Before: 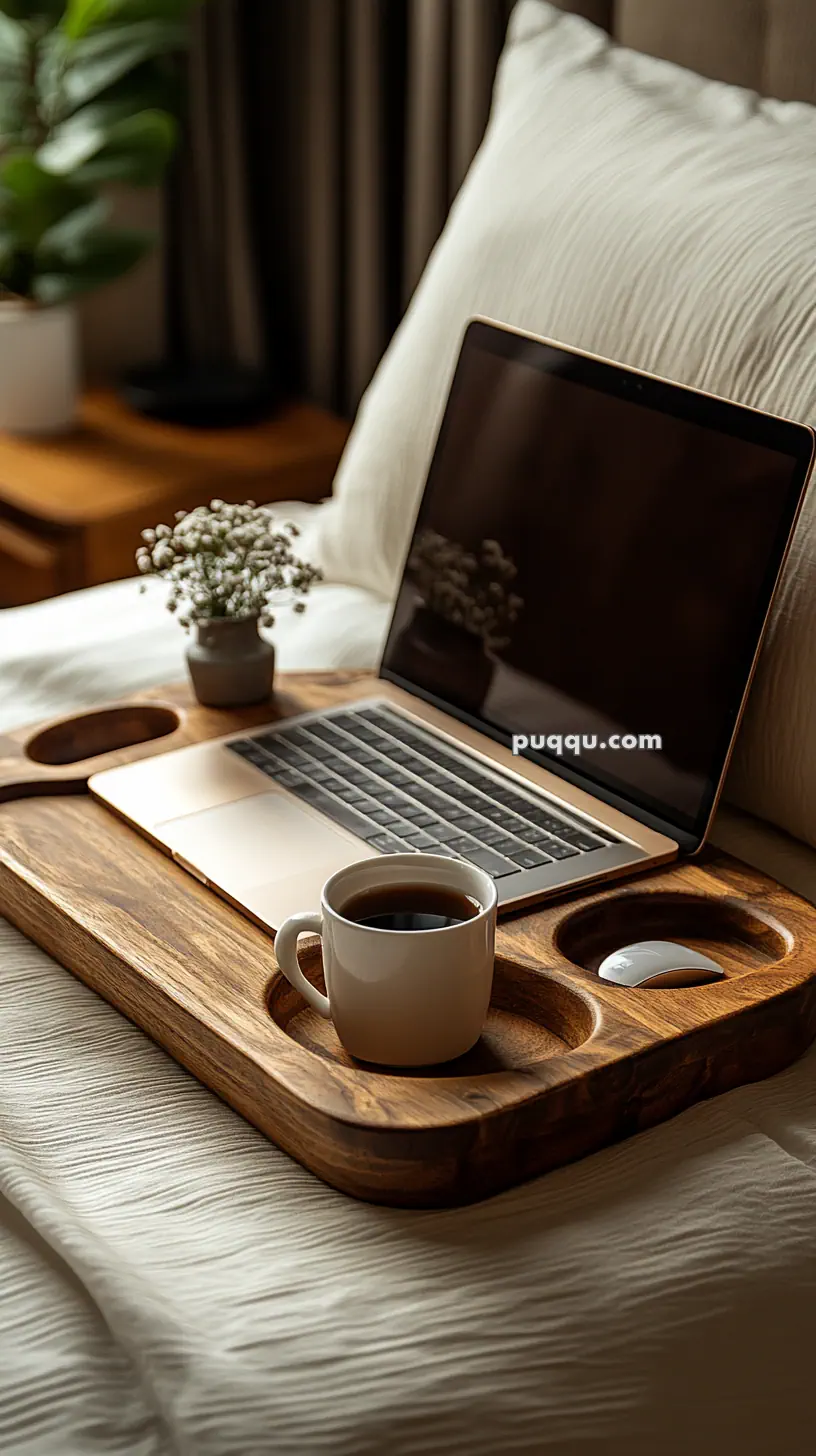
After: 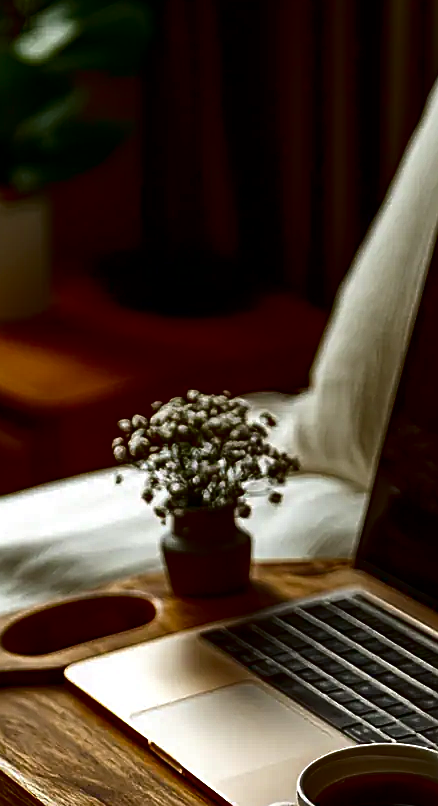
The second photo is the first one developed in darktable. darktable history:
sharpen: on, module defaults
haze removal: strength 0.29, distance 0.252, compatibility mode true, adaptive false
crop and rotate: left 3.047%, top 7.617%, right 43.156%, bottom 36.997%
contrast brightness saturation: contrast 0.095, brightness -0.601, saturation 0.17
